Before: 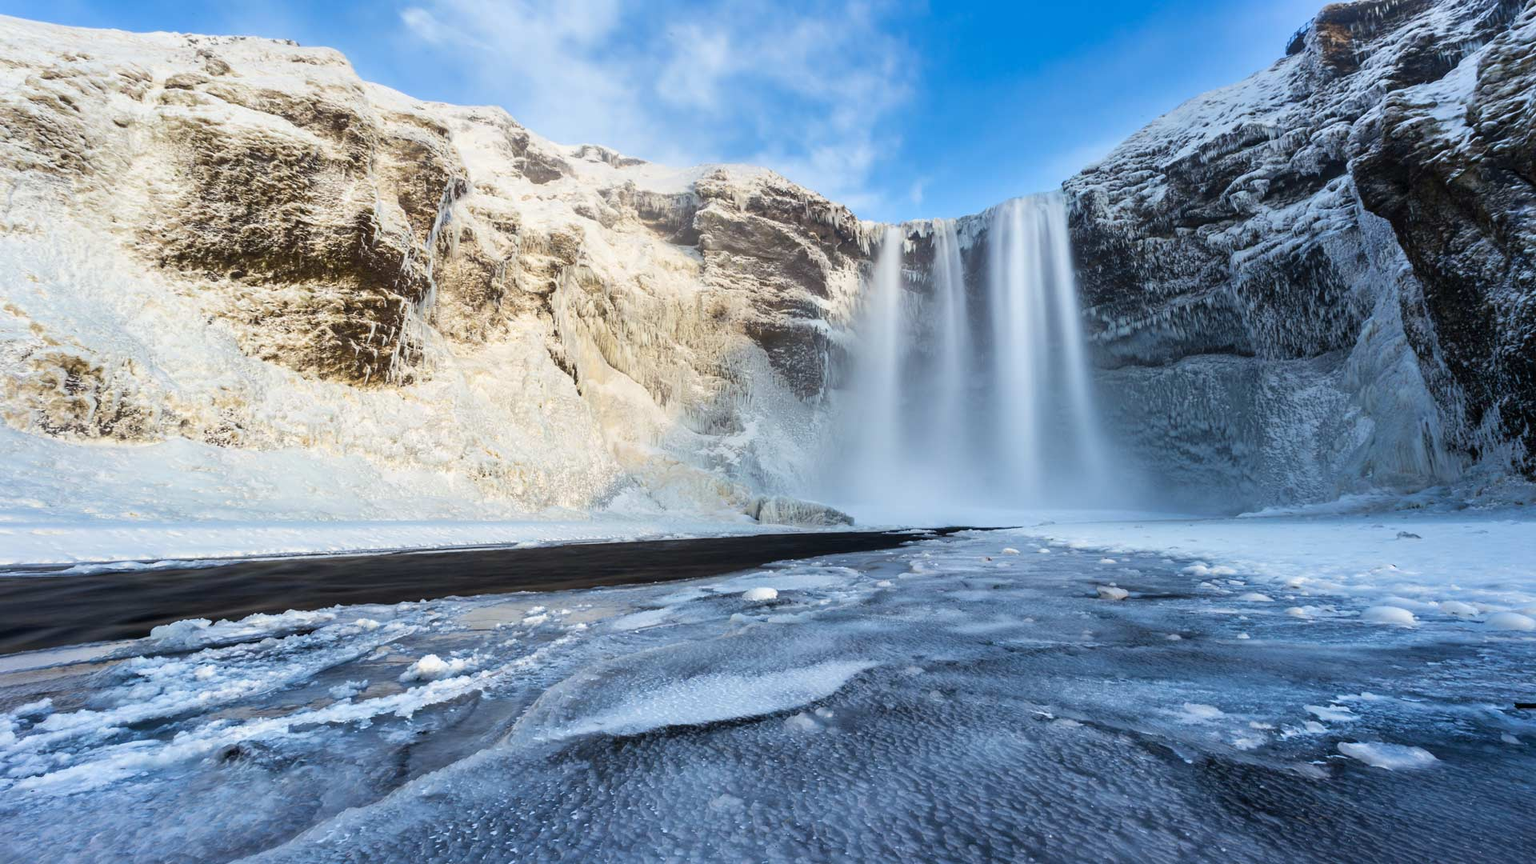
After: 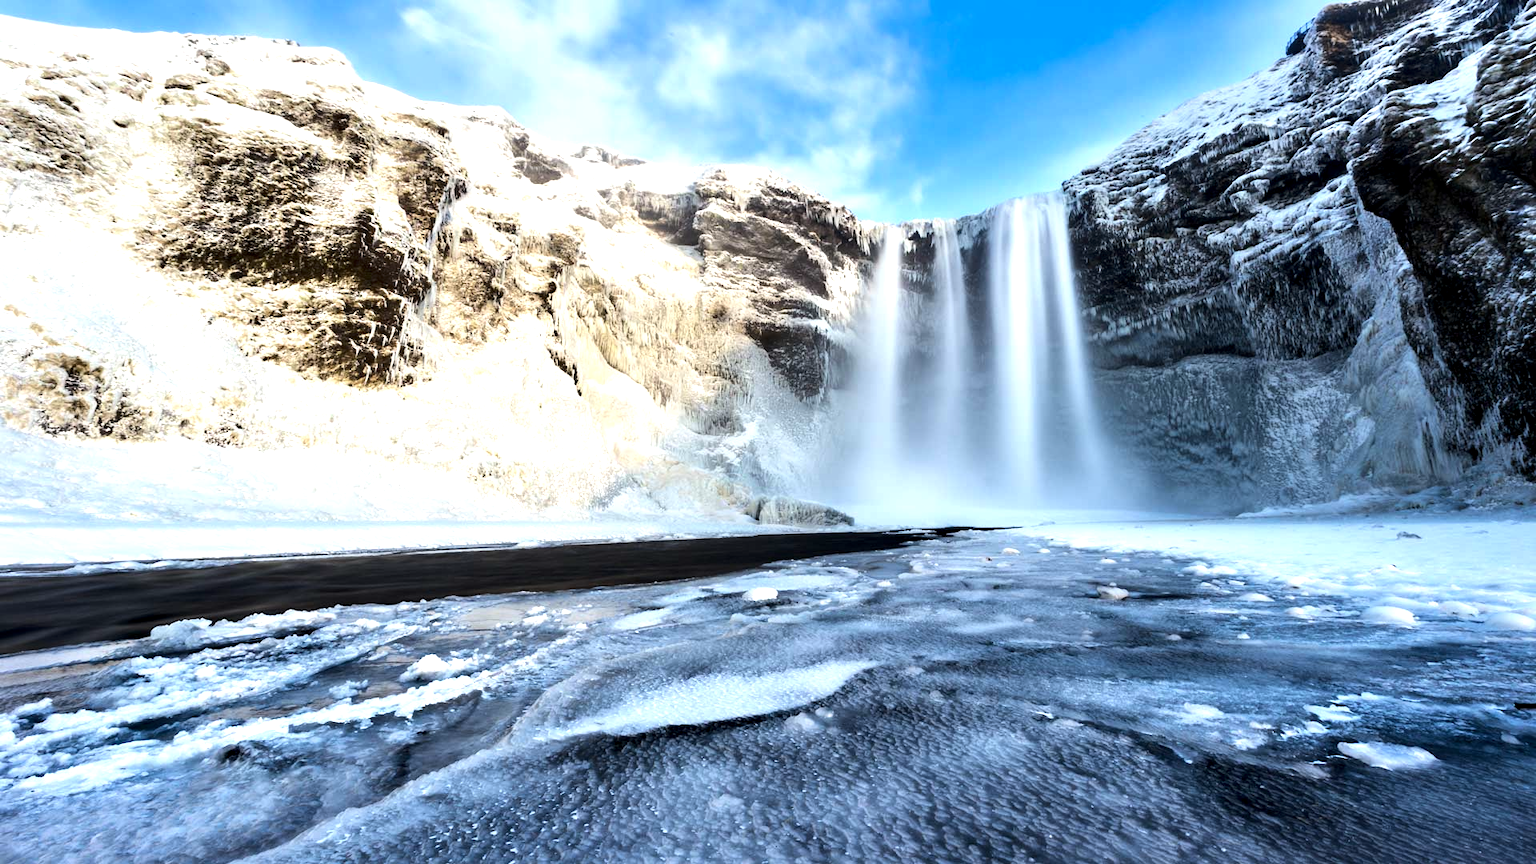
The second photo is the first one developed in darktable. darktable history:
contrast equalizer: y [[0.514, 0.573, 0.581, 0.508, 0.5, 0.5], [0.5 ×6], [0.5 ×6], [0 ×6], [0 ×6]], mix 0.79
tone equalizer: -8 EV -0.75 EV, -7 EV -0.7 EV, -6 EV -0.6 EV, -5 EV -0.4 EV, -3 EV 0.4 EV, -2 EV 0.6 EV, -1 EV 0.7 EV, +0 EV 0.75 EV, edges refinement/feathering 500, mask exposure compensation -1.57 EV, preserve details no
